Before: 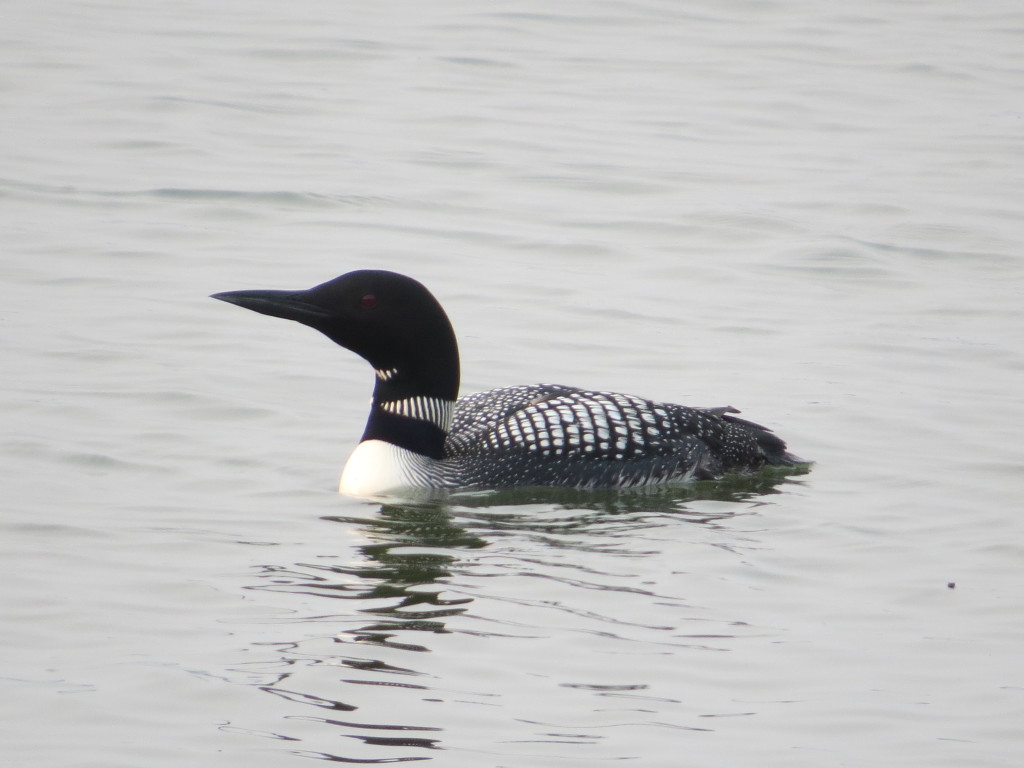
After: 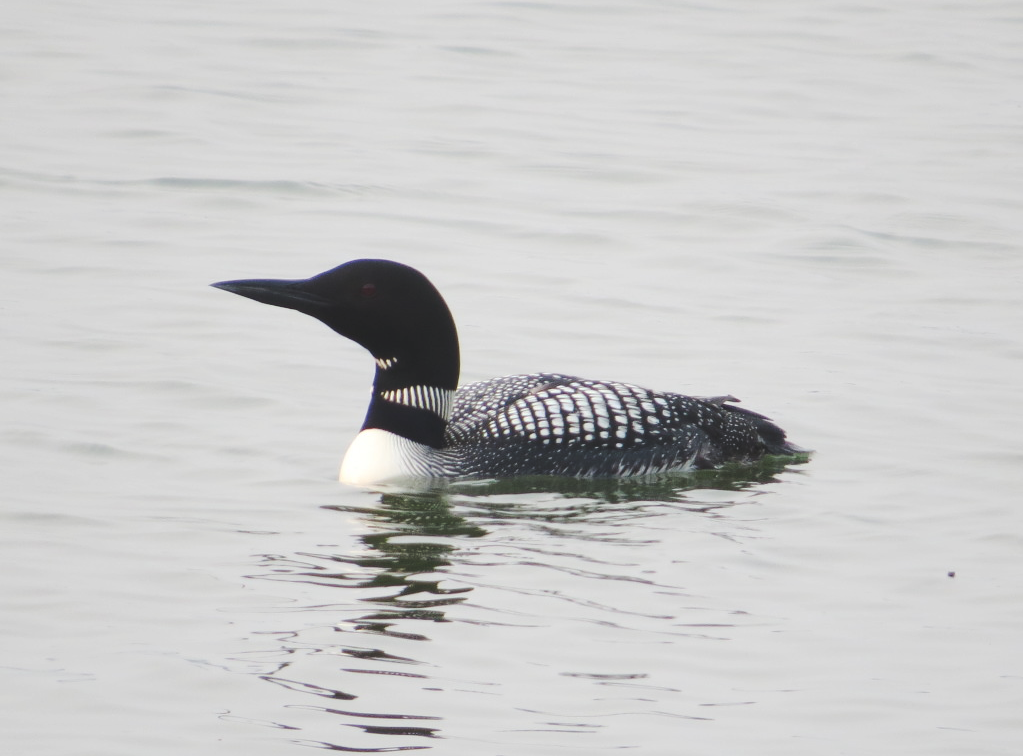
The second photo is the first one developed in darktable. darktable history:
tone curve: curves: ch0 [(0, 0) (0.003, 0.1) (0.011, 0.101) (0.025, 0.11) (0.044, 0.126) (0.069, 0.14) (0.1, 0.158) (0.136, 0.18) (0.177, 0.206) (0.224, 0.243) (0.277, 0.293) (0.335, 0.36) (0.399, 0.446) (0.468, 0.537) (0.543, 0.618) (0.623, 0.694) (0.709, 0.763) (0.801, 0.836) (0.898, 0.908) (1, 1)], preserve colors none
crop: top 1.498%, right 0.049%
